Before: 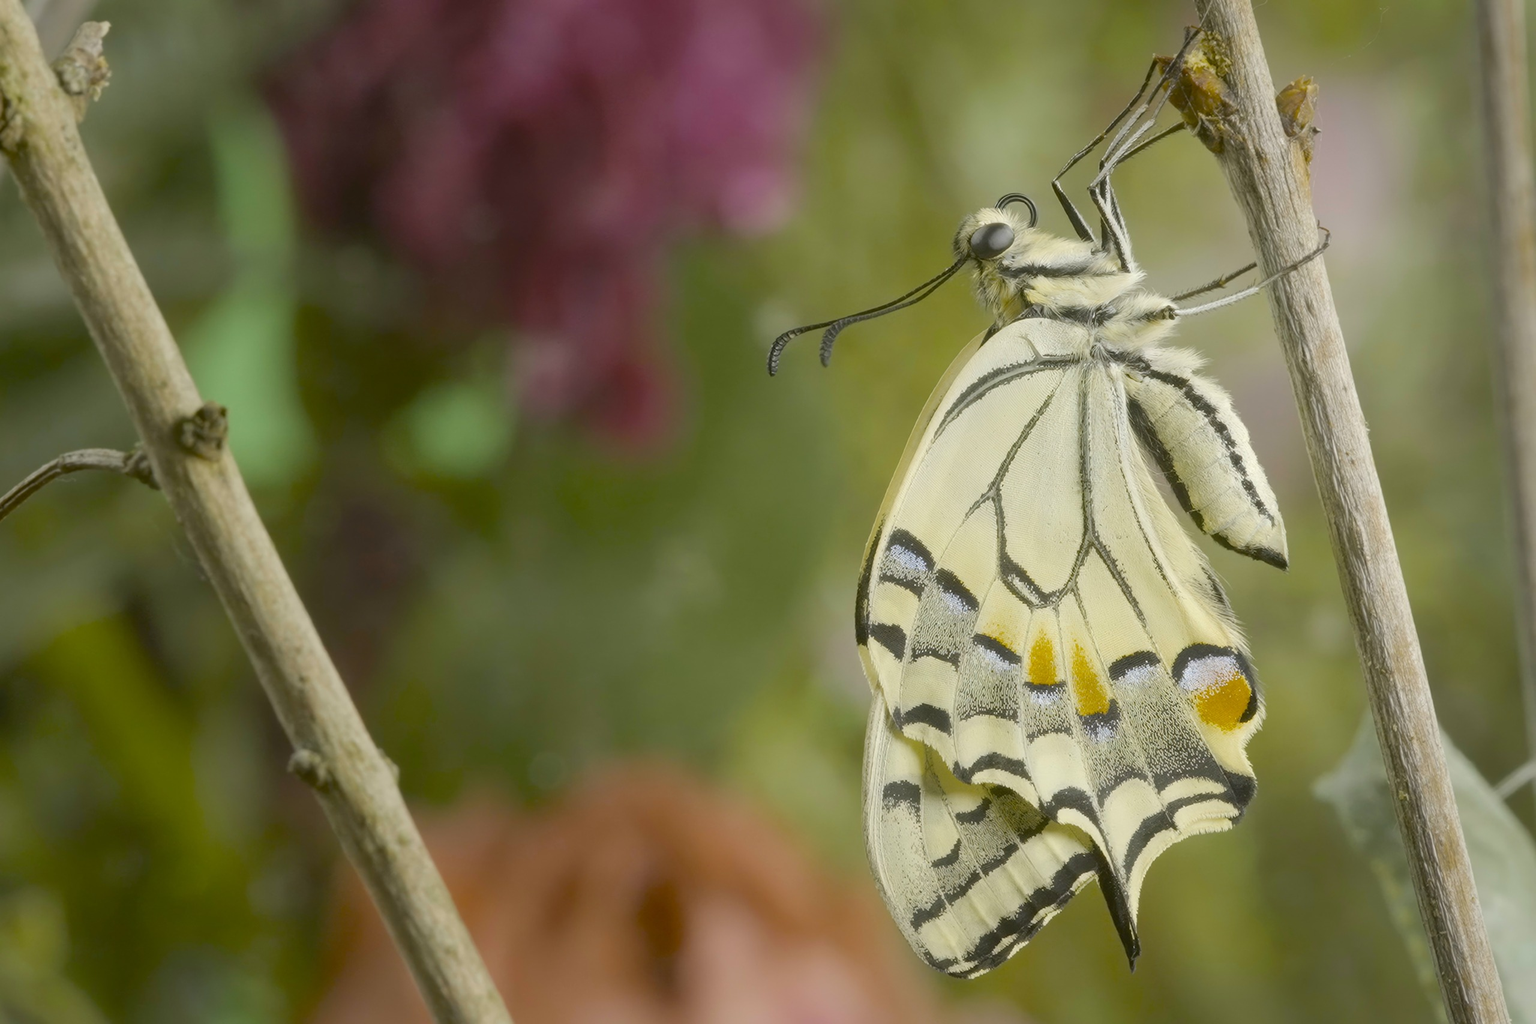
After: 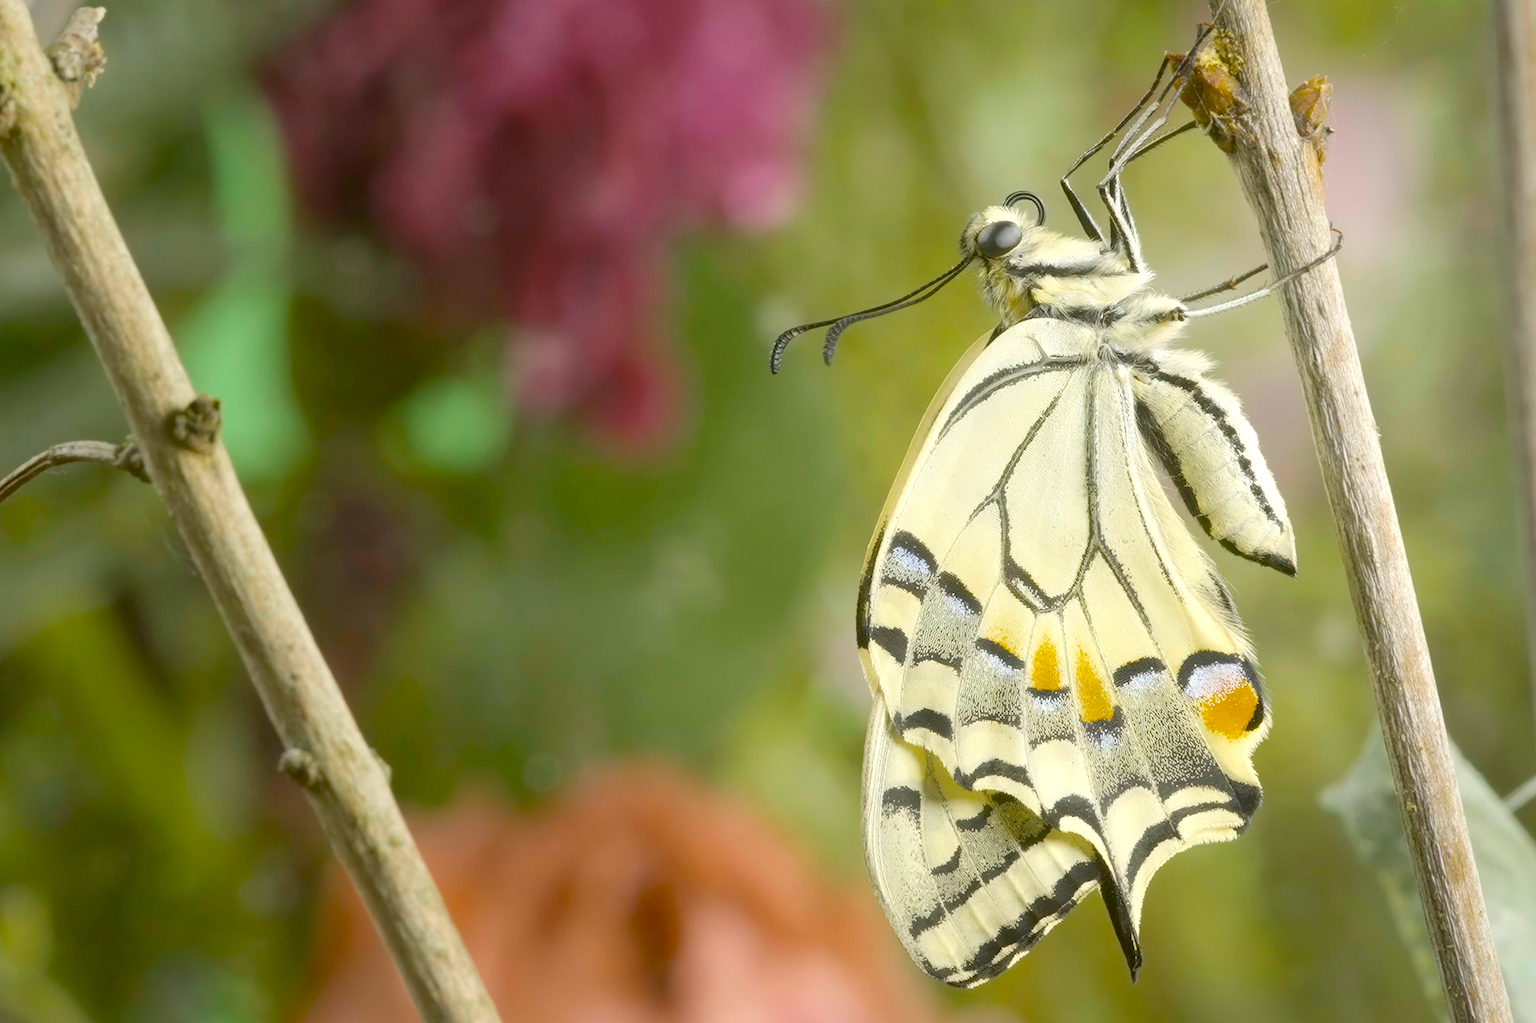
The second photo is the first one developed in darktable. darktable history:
exposure: black level correction 0.001, exposure 0.5 EV, compensate highlight preservation false
crop and rotate: angle -0.597°
tone equalizer: on, module defaults
